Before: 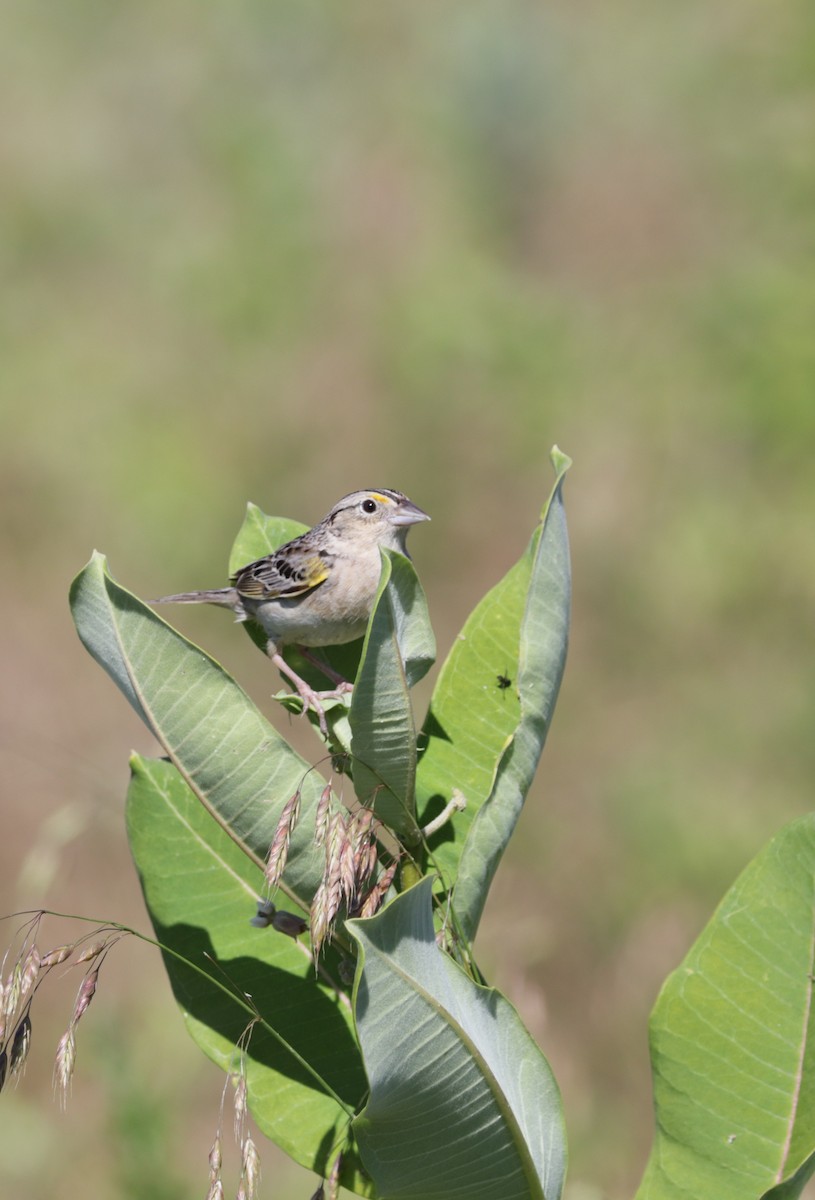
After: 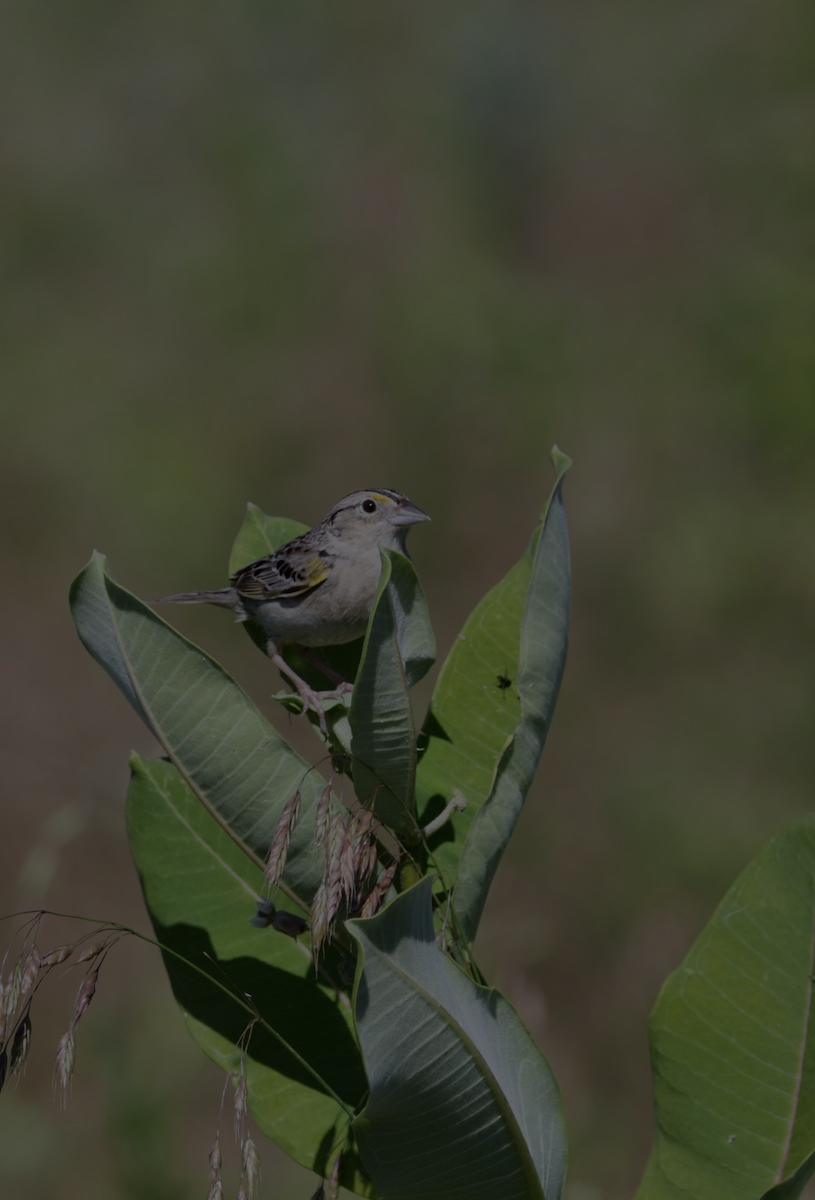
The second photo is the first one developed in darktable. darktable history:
exposure: exposure -2.446 EV, compensate highlight preservation false
white balance: red 0.976, blue 1.04
